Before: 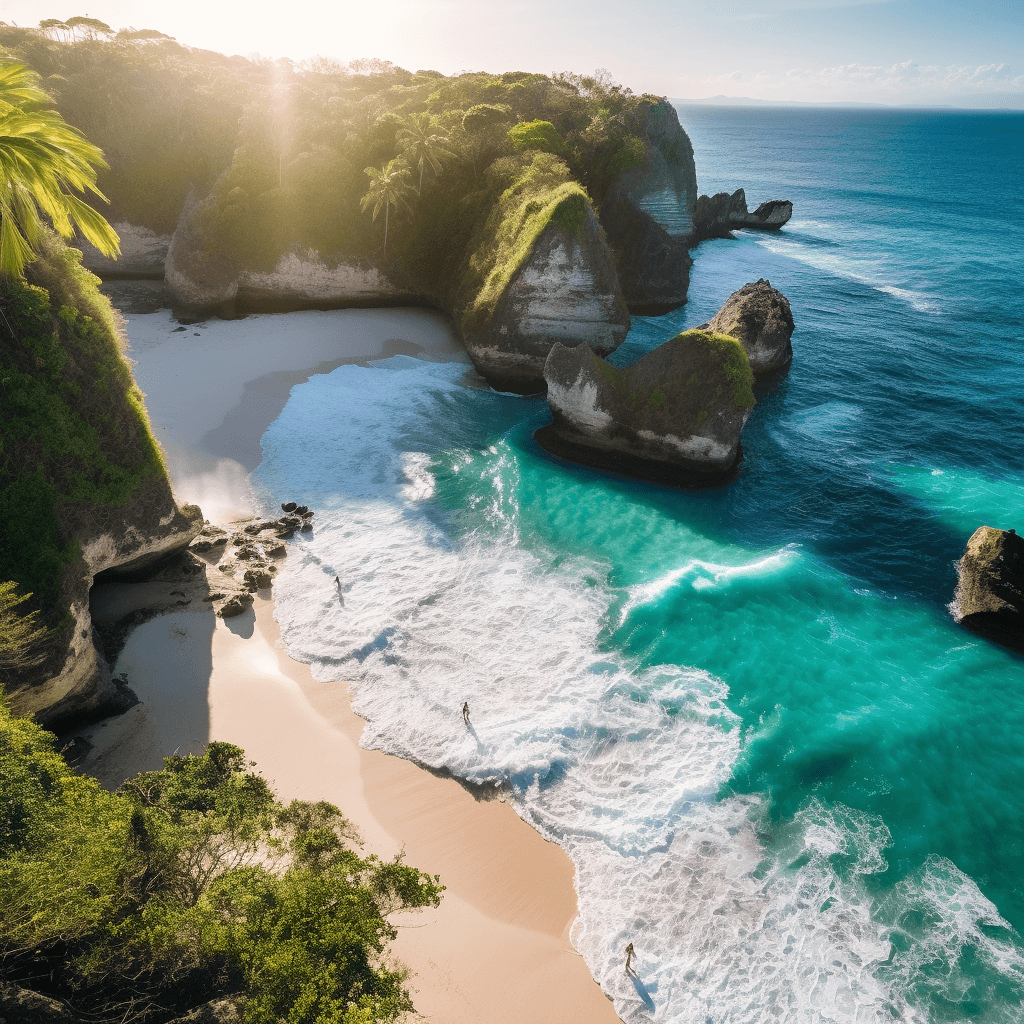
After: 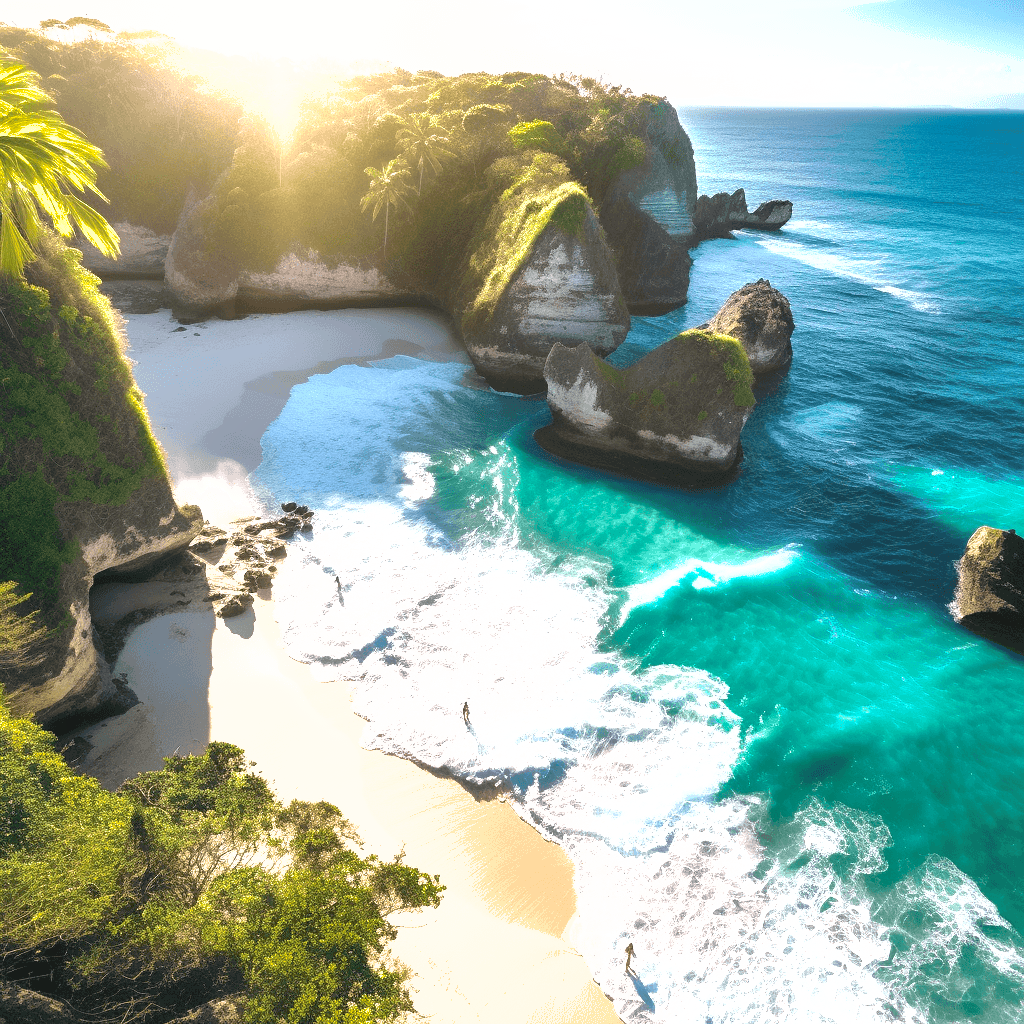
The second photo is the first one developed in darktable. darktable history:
shadows and highlights: on, module defaults
exposure: black level correction 0, exposure 0.95 EV, compensate highlight preservation false
